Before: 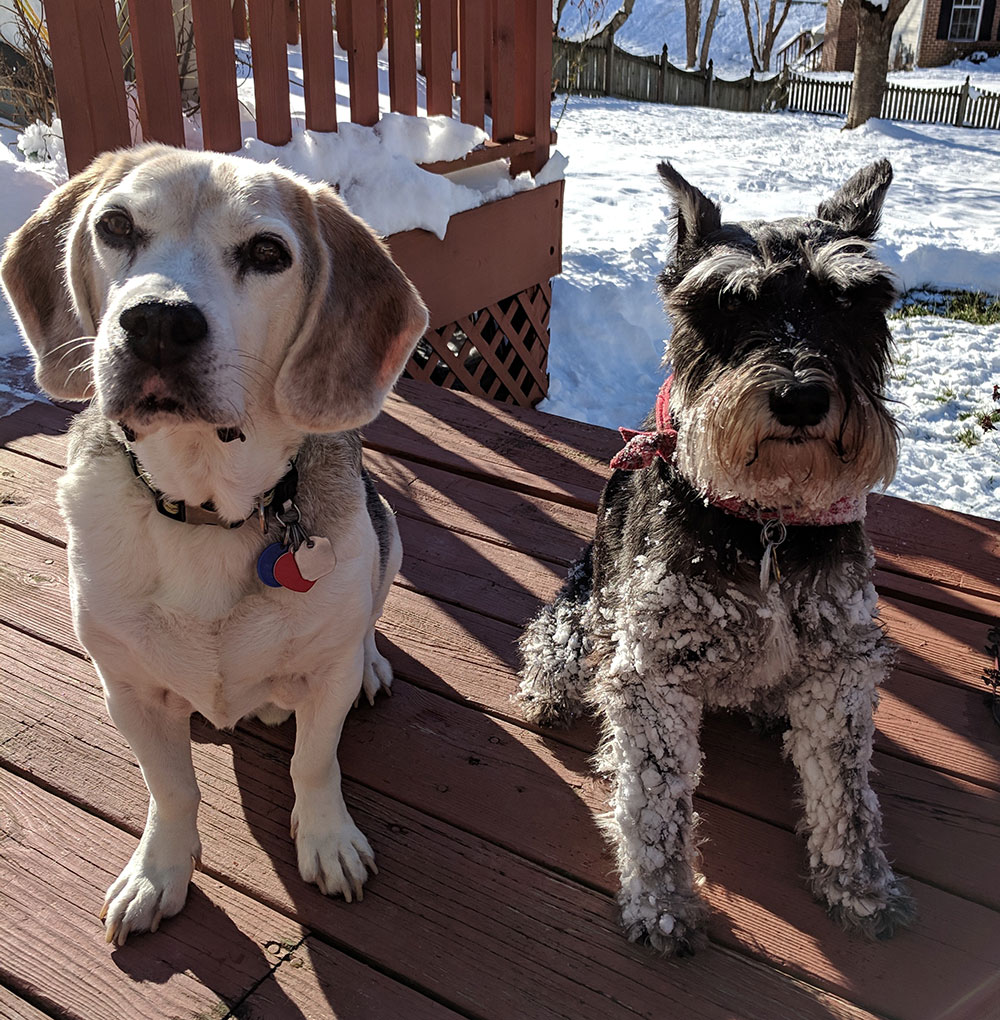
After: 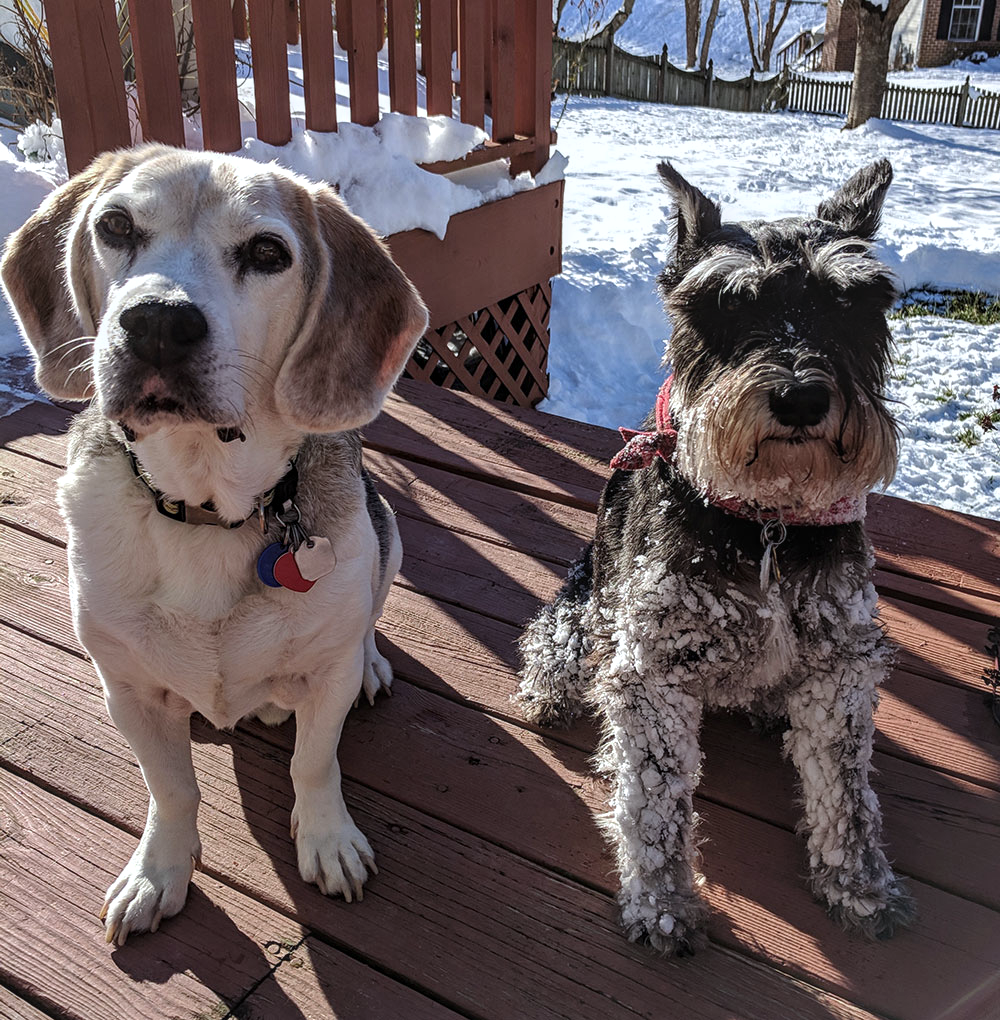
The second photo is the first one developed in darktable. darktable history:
local contrast: on, module defaults
exposure: black level correction -0.003, exposure 0.04 EV, compensate highlight preservation false
white balance: red 0.974, blue 1.044
